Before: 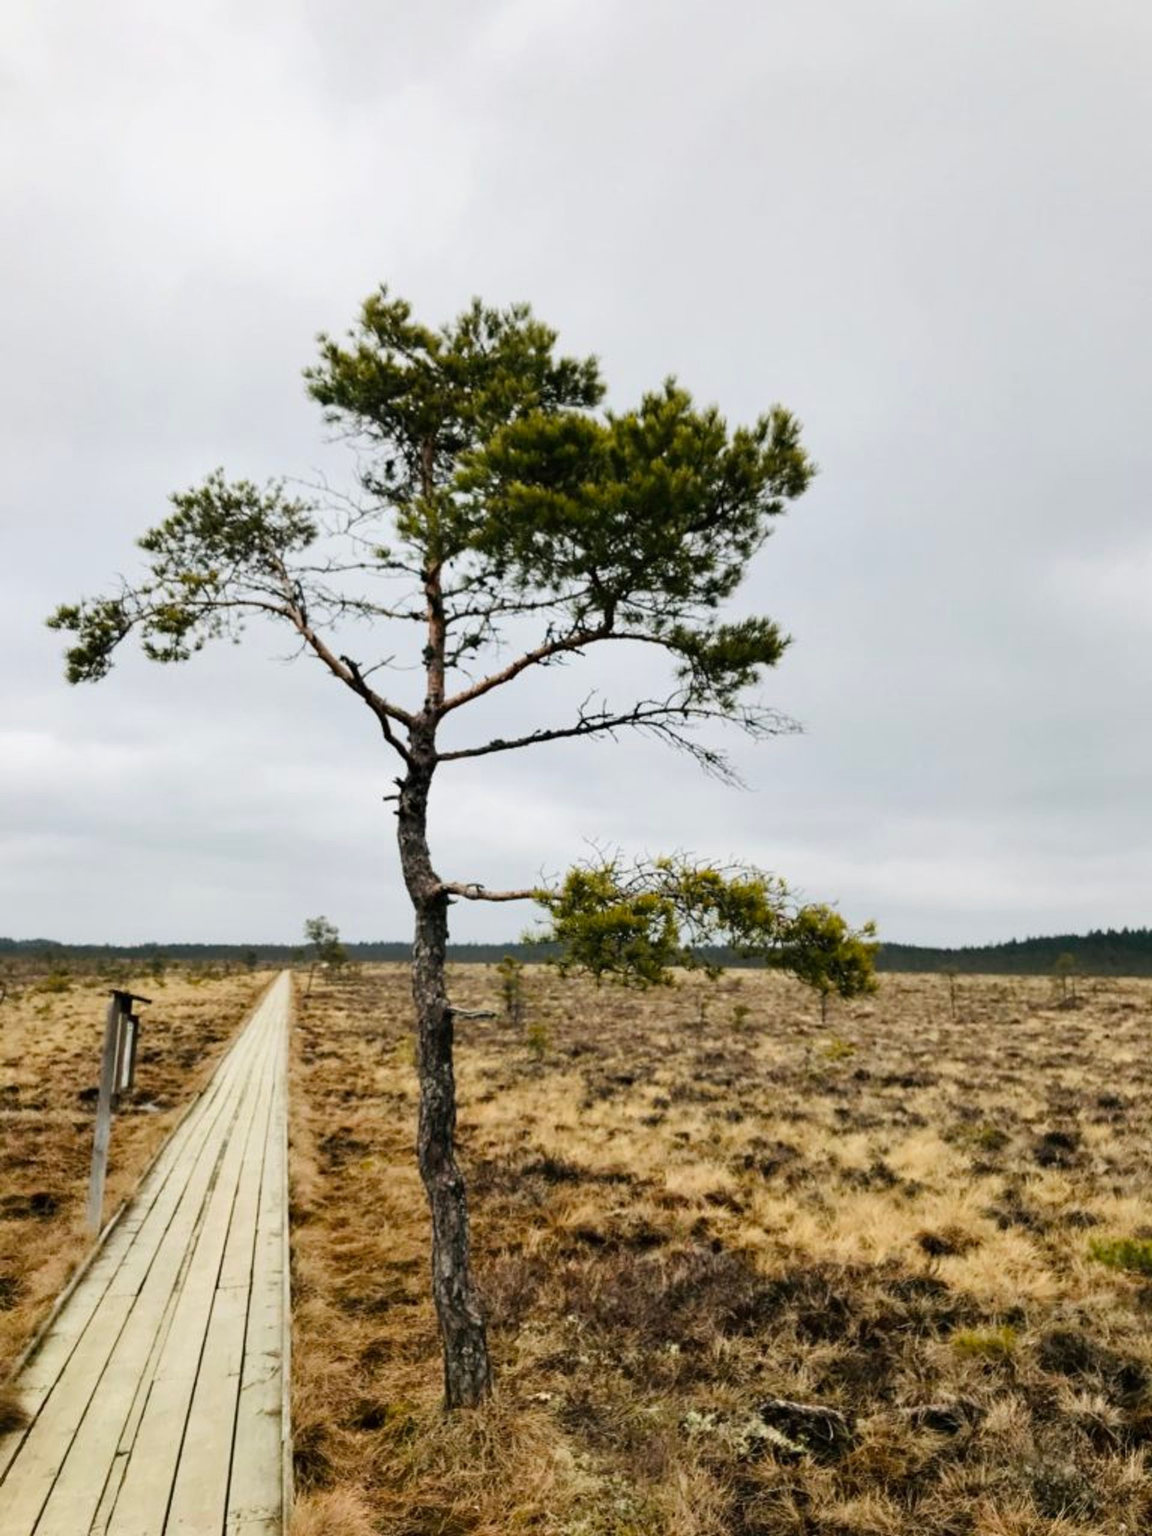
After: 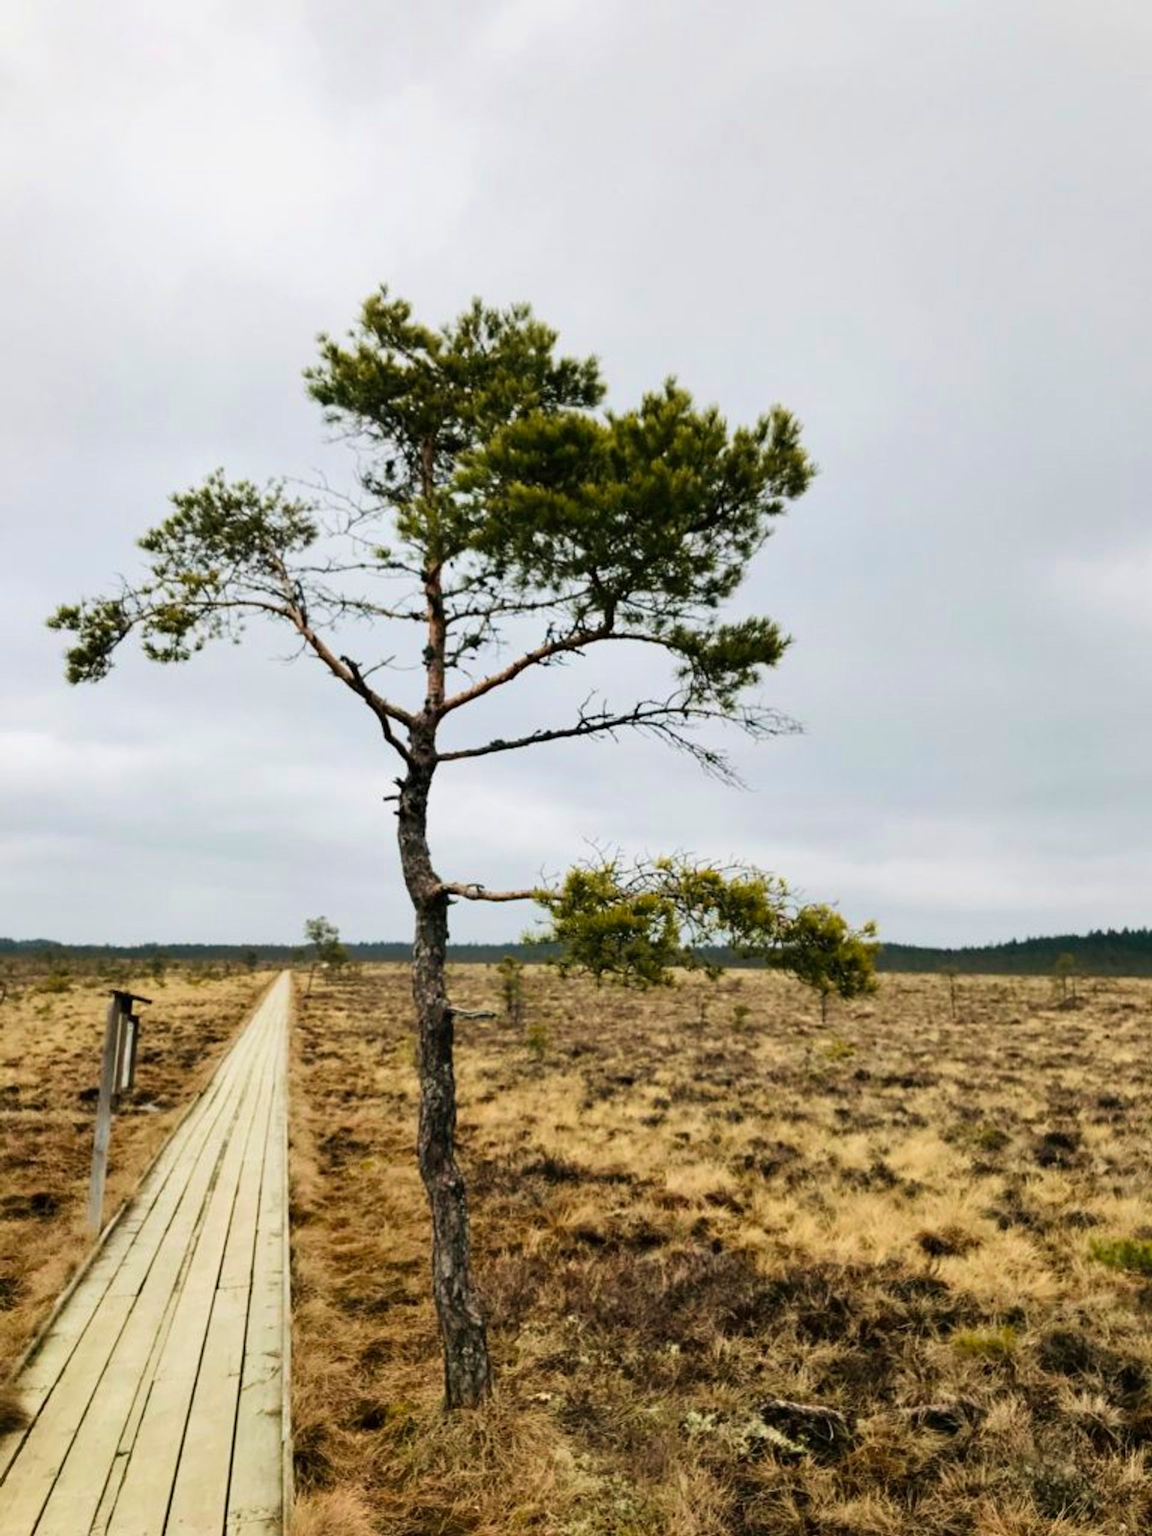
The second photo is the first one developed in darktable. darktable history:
velvia: strength 28.35%
